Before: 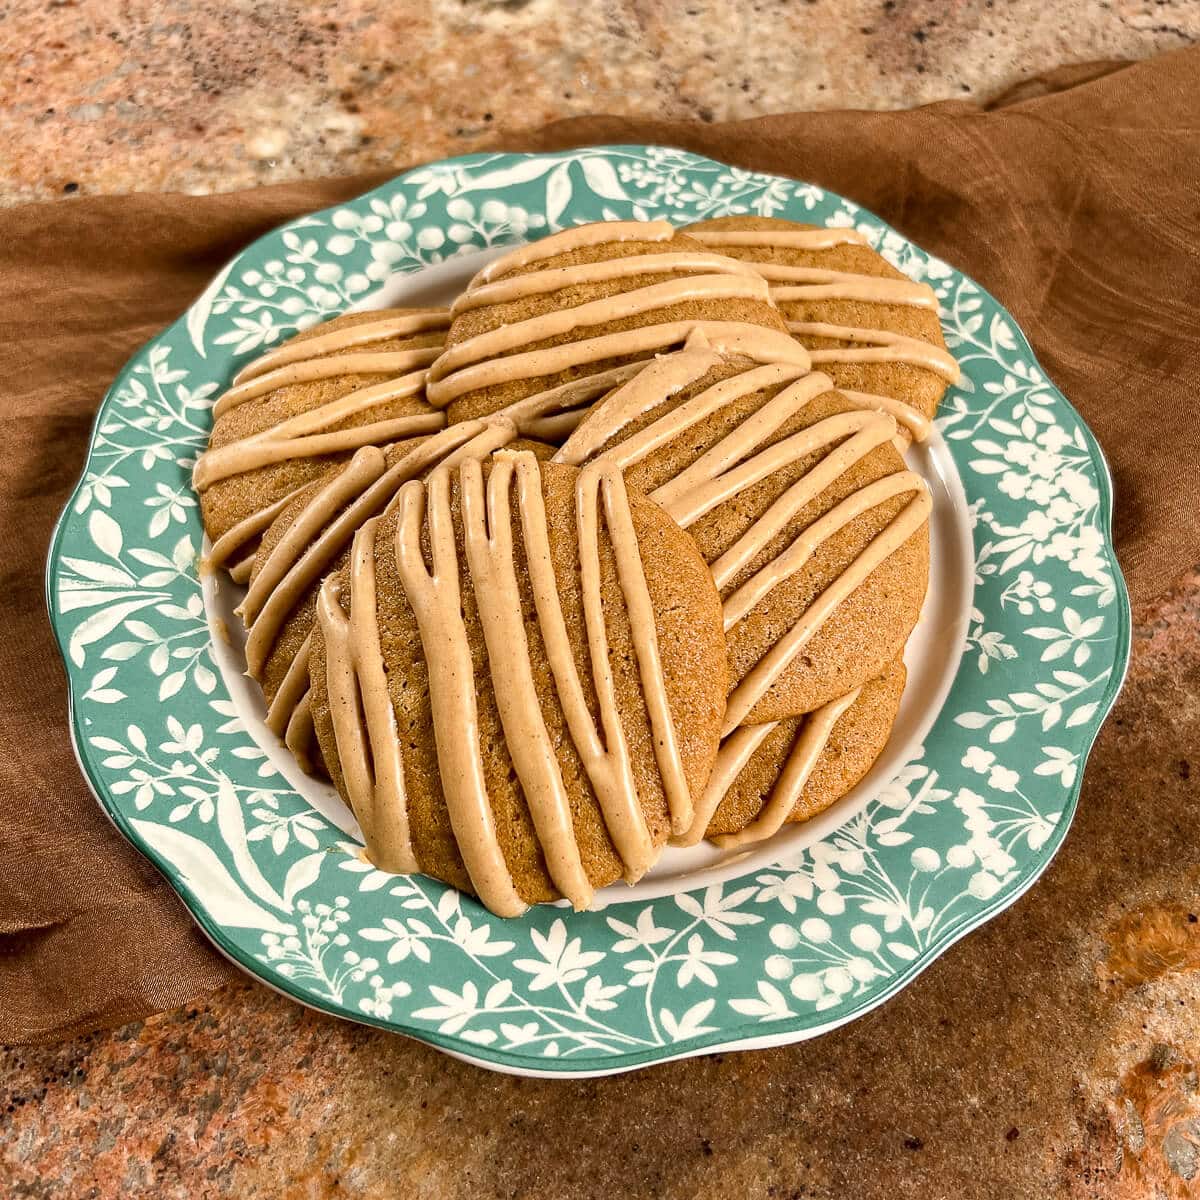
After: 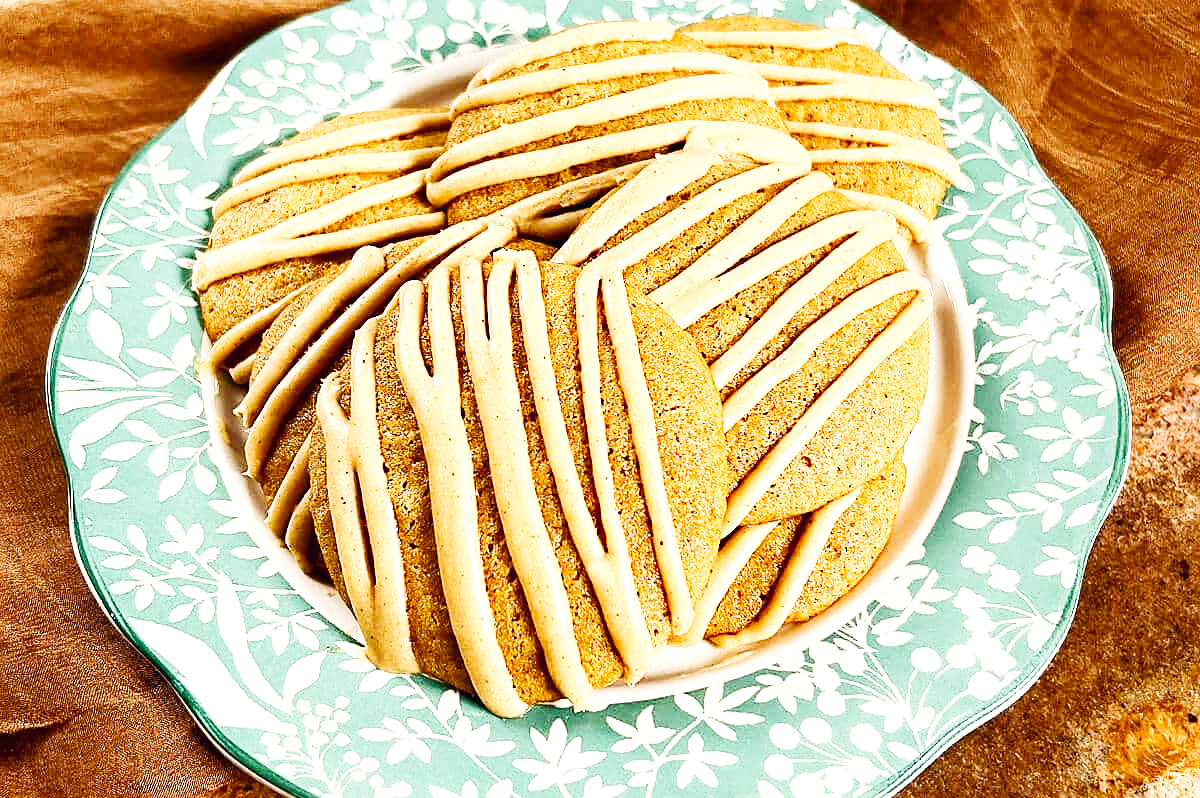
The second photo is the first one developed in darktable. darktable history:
base curve: curves: ch0 [(0, 0.003) (0.001, 0.002) (0.006, 0.004) (0.02, 0.022) (0.048, 0.086) (0.094, 0.234) (0.162, 0.431) (0.258, 0.629) (0.385, 0.8) (0.548, 0.918) (0.751, 0.988) (1, 1)], preserve colors none
crop: top 16.727%, bottom 16.727%
sharpen: on, module defaults
tone equalizer: -8 EV -0.001 EV, -7 EV 0.001 EV, -6 EV -0.002 EV, -5 EV -0.003 EV, -4 EV -0.062 EV, -3 EV -0.222 EV, -2 EV -0.267 EV, -1 EV 0.105 EV, +0 EV 0.303 EV
